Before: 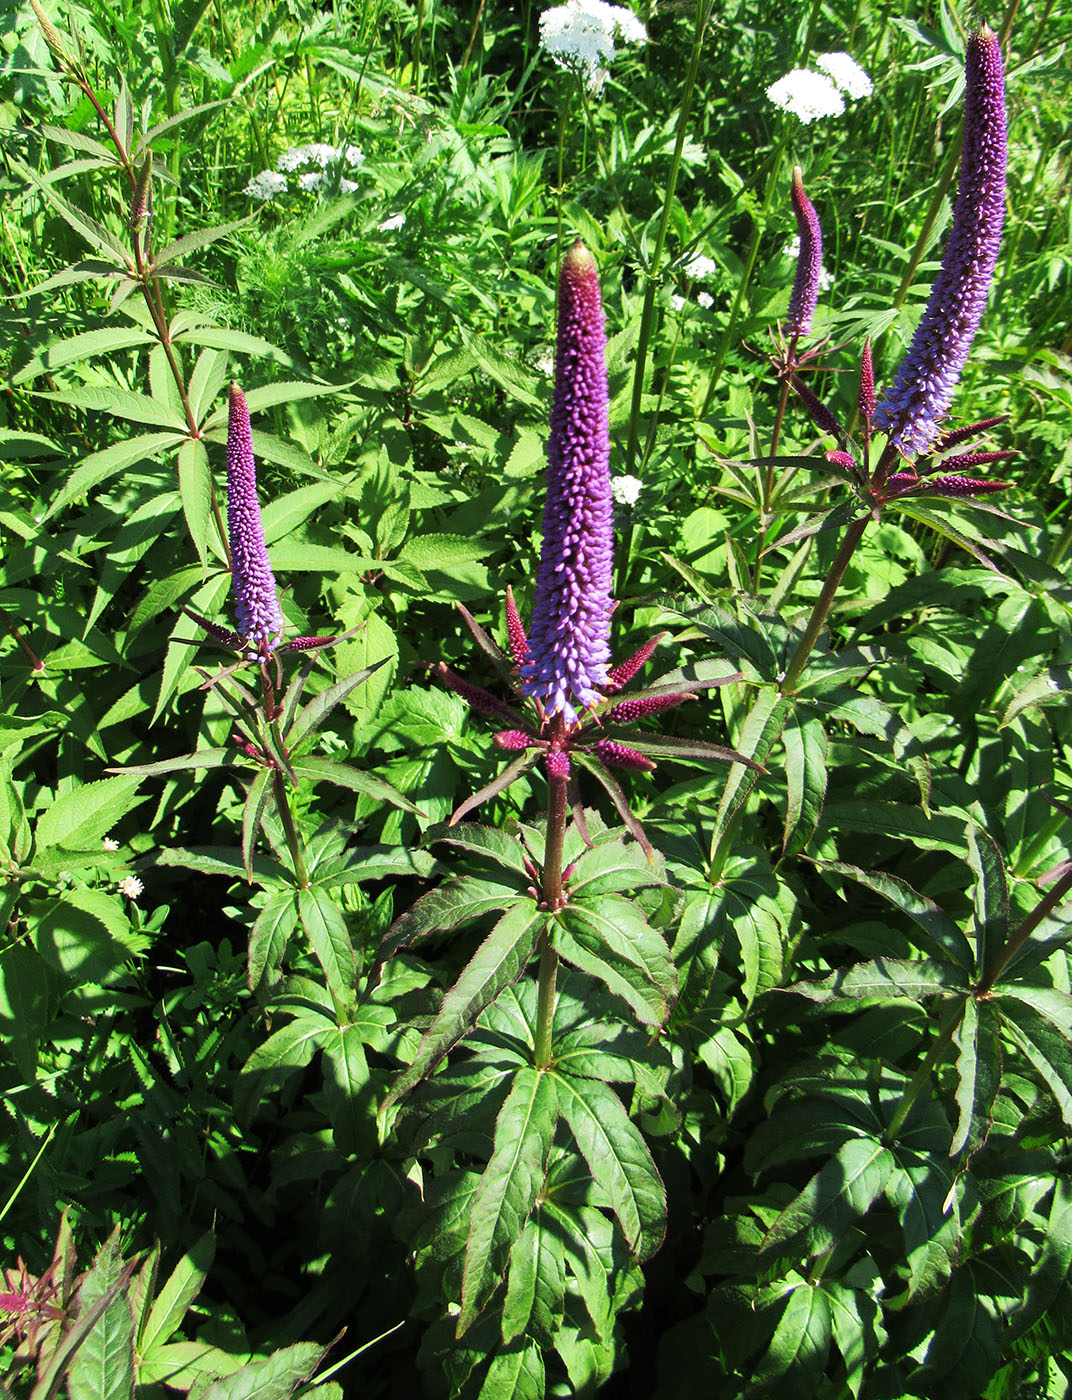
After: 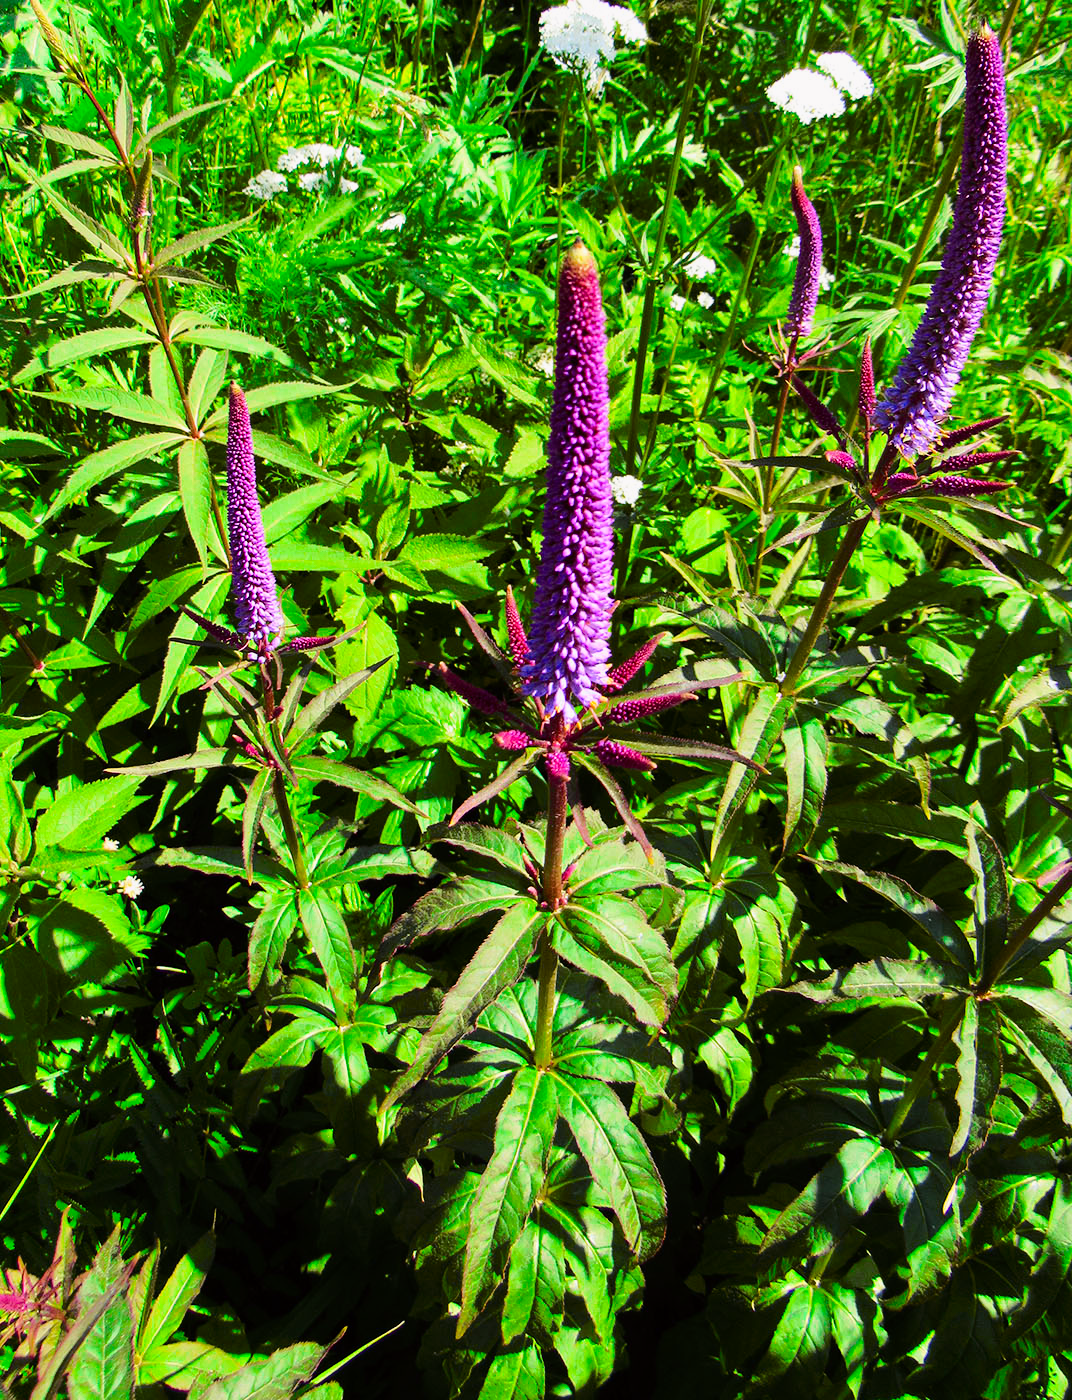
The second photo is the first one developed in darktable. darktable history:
color balance rgb: linear chroma grading › global chroma 15%, perceptual saturation grading › global saturation 30%
tone curve: curves: ch0 [(0, 0) (0.104, 0.061) (0.239, 0.201) (0.327, 0.317) (0.401, 0.443) (0.489, 0.566) (0.65, 0.68) (0.832, 0.858) (1, 0.977)]; ch1 [(0, 0) (0.161, 0.092) (0.35, 0.33) (0.379, 0.401) (0.447, 0.476) (0.495, 0.499) (0.515, 0.518) (0.534, 0.557) (0.602, 0.625) (0.712, 0.706) (1, 1)]; ch2 [(0, 0) (0.359, 0.372) (0.437, 0.437) (0.502, 0.501) (0.55, 0.534) (0.592, 0.601) (0.647, 0.64) (1, 1)], color space Lab, independent channels, preserve colors none
